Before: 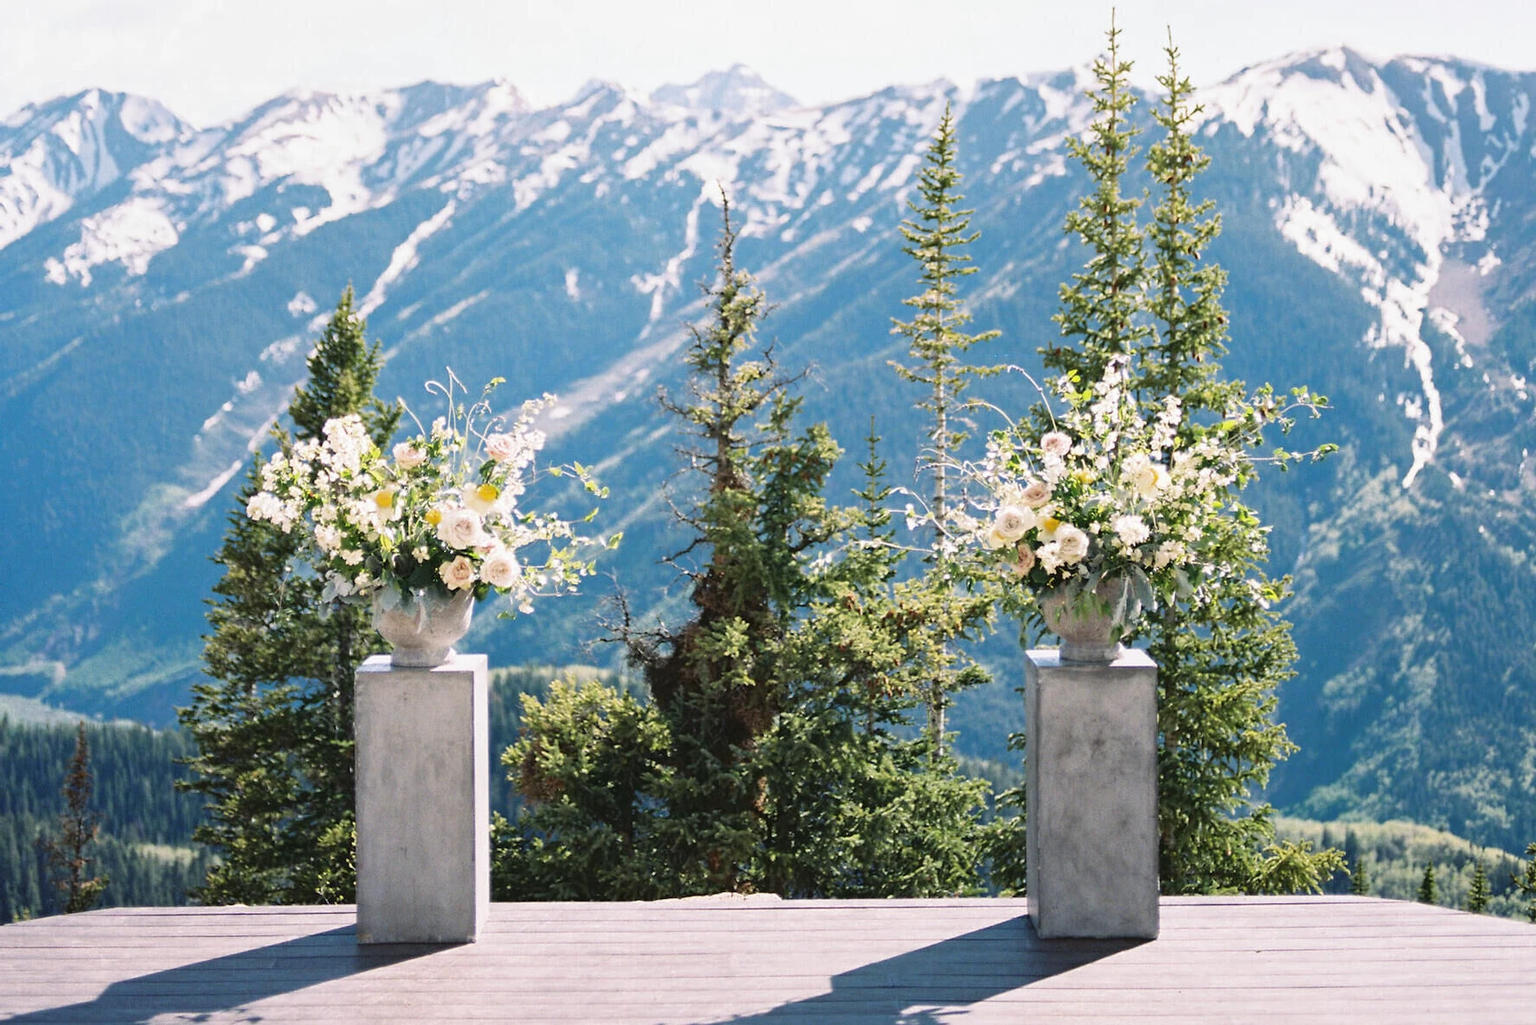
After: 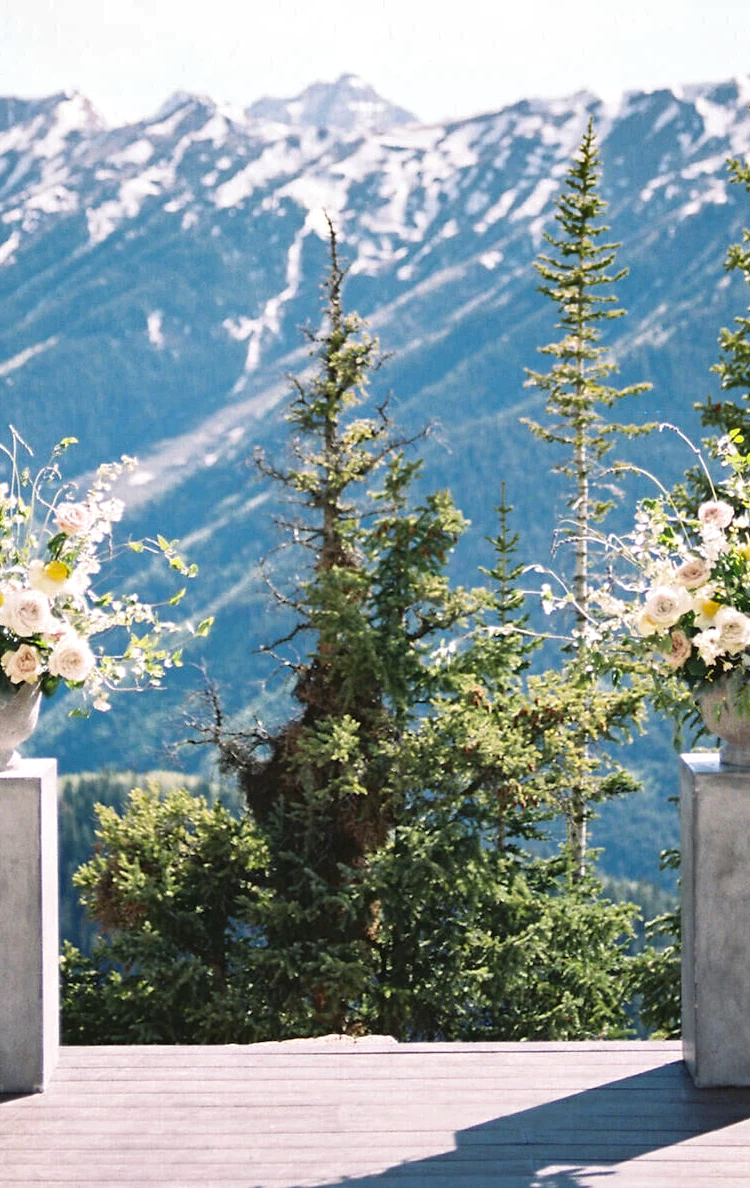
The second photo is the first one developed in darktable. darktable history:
tone equalizer: on, module defaults
exposure: exposure 0.128 EV, compensate highlight preservation false
shadows and highlights: radius 264.75, soften with gaussian
crop: left 28.583%, right 29.231%
